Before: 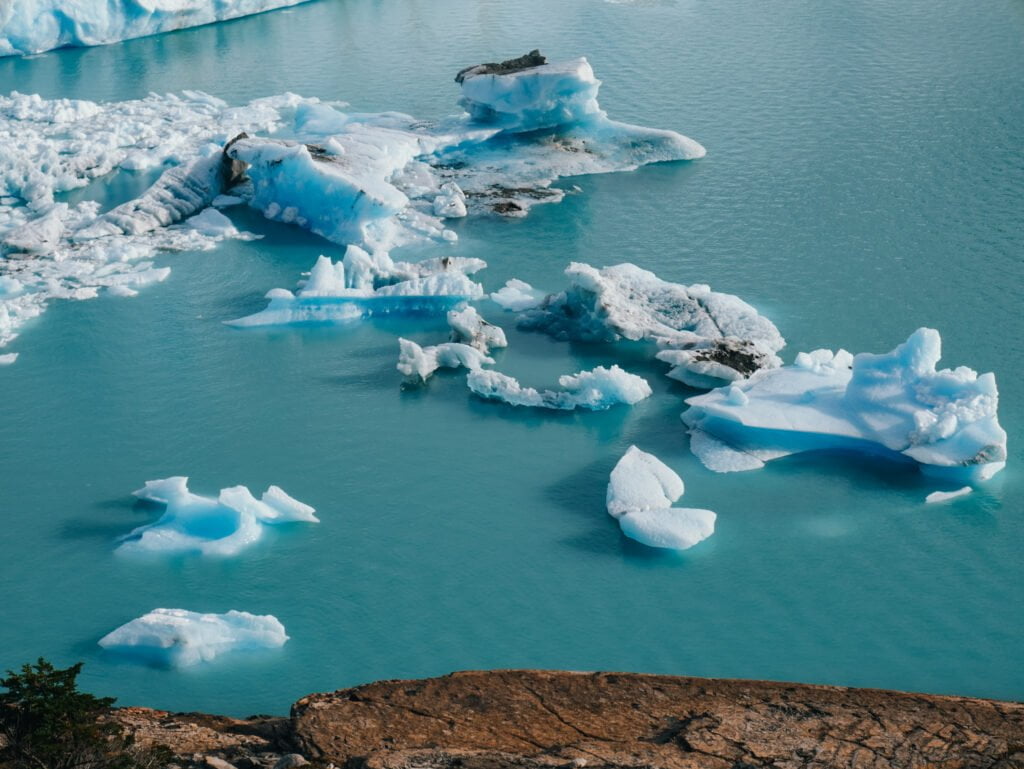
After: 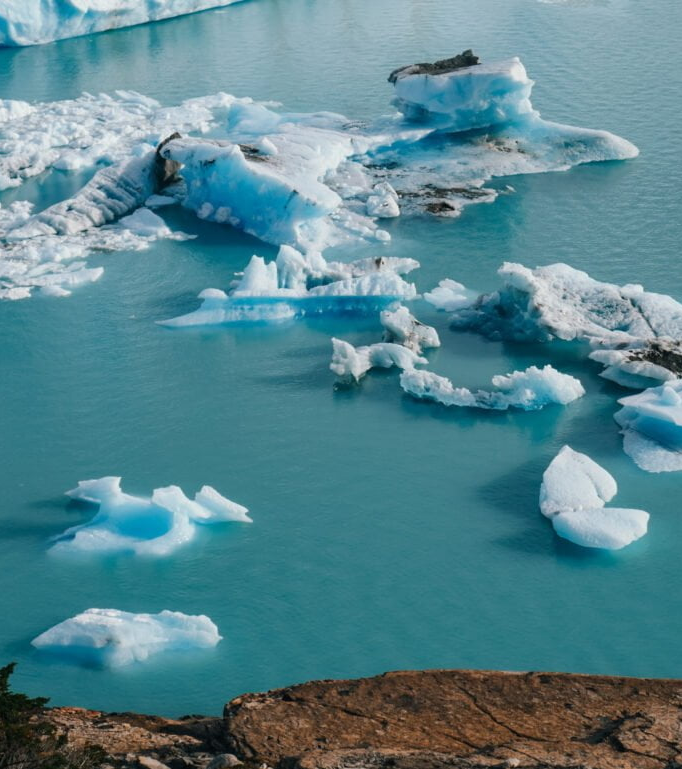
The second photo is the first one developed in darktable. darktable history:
crop and rotate: left 6.543%, right 26.796%
